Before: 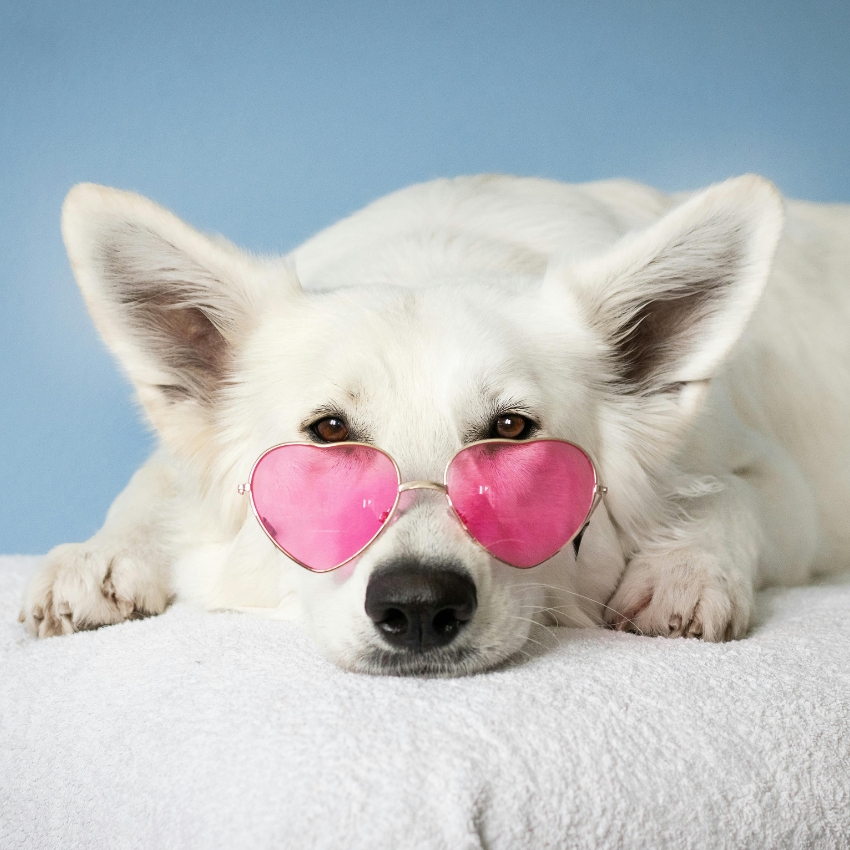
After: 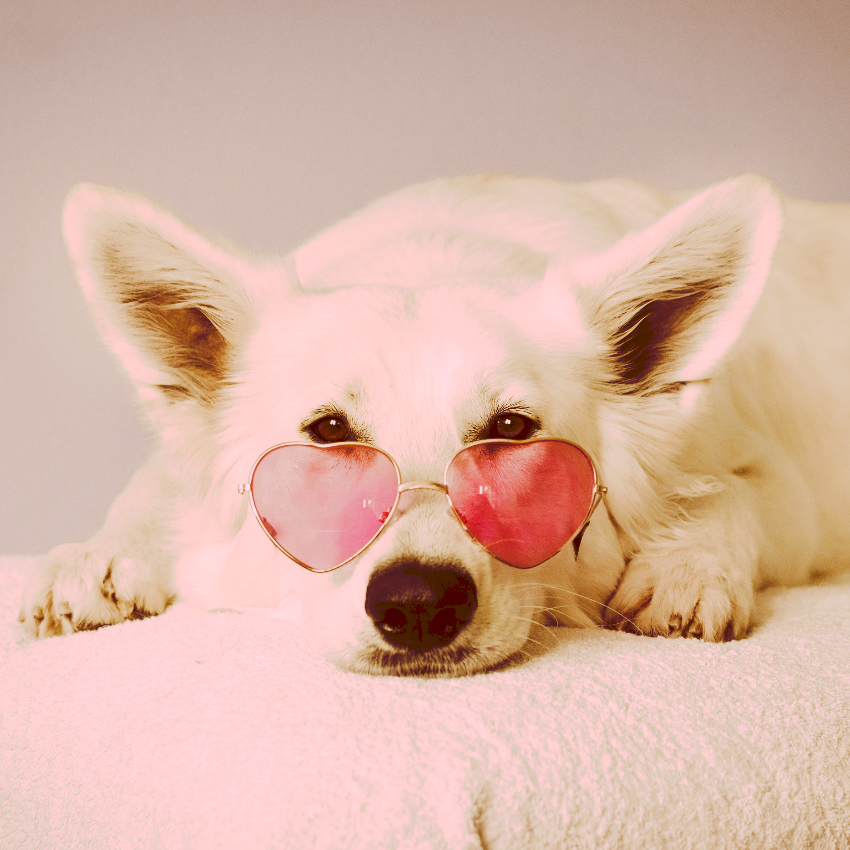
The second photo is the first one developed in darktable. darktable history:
tone curve: curves: ch0 [(0, 0) (0.003, 0.132) (0.011, 0.136) (0.025, 0.14) (0.044, 0.147) (0.069, 0.149) (0.1, 0.156) (0.136, 0.163) (0.177, 0.177) (0.224, 0.2) (0.277, 0.251) (0.335, 0.311) (0.399, 0.387) (0.468, 0.487) (0.543, 0.585) (0.623, 0.675) (0.709, 0.742) (0.801, 0.81) (0.898, 0.867) (1, 1)], preserve colors none
color look up table: target L [96.47, 91.39, 87.51, 86.87, 77.19, 74.02, 53.79, 51.51, 50.17, 46.92, 31.75, 10.23, 10.34, 74.31, 71.01, 65.24, 58.33, 53.7, 54.45, 52.67, 41.4, 34.5, 33.54, 31.93, 20.74, 16.48, 95.78, 89.52, 71.31, 65.11, 74.7, 68.18, 79.5, 49.93, 72.41, 39.08, 37.11, 41.47, 14.17, 34.24, 11.38, 93.35, 80.57, 76.39, 75.76, 79.57, 54.19, 43.55, 33.25], target a [9.81, 18.28, -14.93, -6.352, -1.109, -10.32, 10.47, -16.63, 0.362, -7.268, 5.952, 45.84, 46.33, 27.66, 19.95, 42.59, 54.83, 27.24, 67.92, 50.48, 29.59, 49.03, 29.85, 47.31, 30.93, 57.82, 17.33, 26.7, 30.65, 43.53, 36.25, 21.38, 21.96, 63.43, 27.55, 20.49, 46.23, 27.02, 43.59, 42.35, 48.4, 15.34, 4.9, -2.95, 7.515, 18.45, 8.649, 13.2, 11], target b [55.93, 31.89, 67.23, 15.37, 71.52, 50.5, 50.86, 47.09, 48.64, 35.28, 54.26, 17.4, 17.59, 38.7, 65.37, 63.29, 21.95, 29.32, 30.7, 53.85, 70.61, 59.03, 57.2, 54.38, 35.49, 28.15, -0.057, -7.473, 15.55, -2.741, -22.41, 8.574, -15.86, -0.626, -23.81, 21.78, 6.143, -0.902, 24.06, -19.67, 19.1, -1.154, -2.432, 16.75, 22.43, -13.87, 20.32, 5.873, 34.37], num patches 49
